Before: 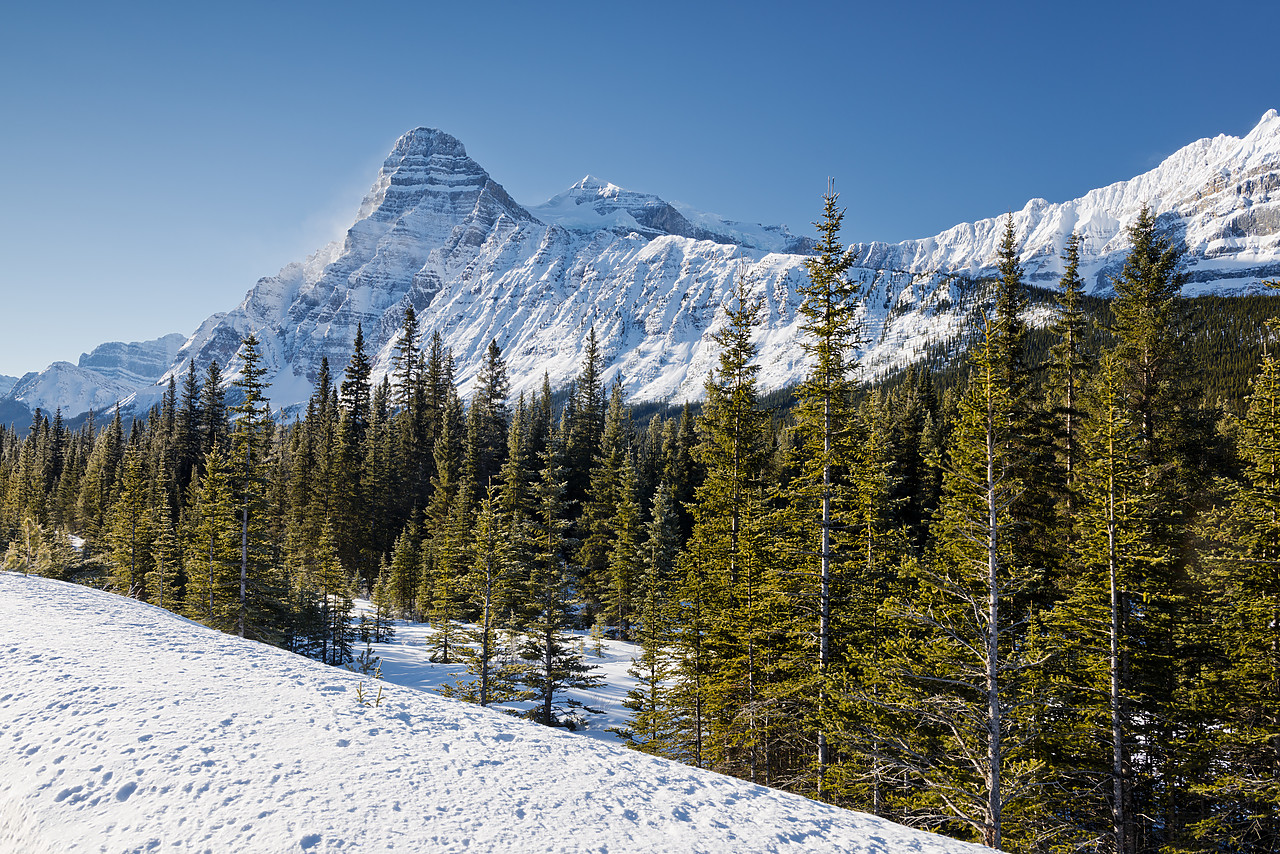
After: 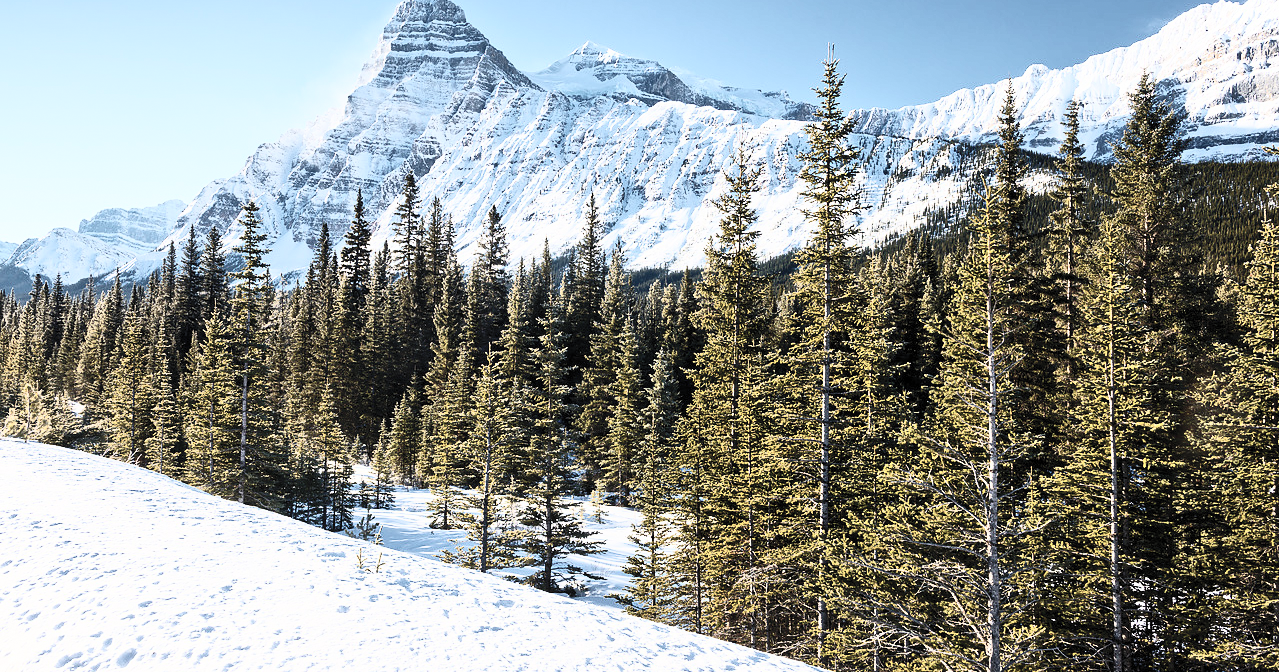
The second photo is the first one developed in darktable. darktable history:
crop and rotate: top 15.774%, bottom 5.506%
contrast brightness saturation: contrast 0.57, brightness 0.57, saturation -0.34
grain: coarseness 0.81 ISO, strength 1.34%, mid-tones bias 0%
